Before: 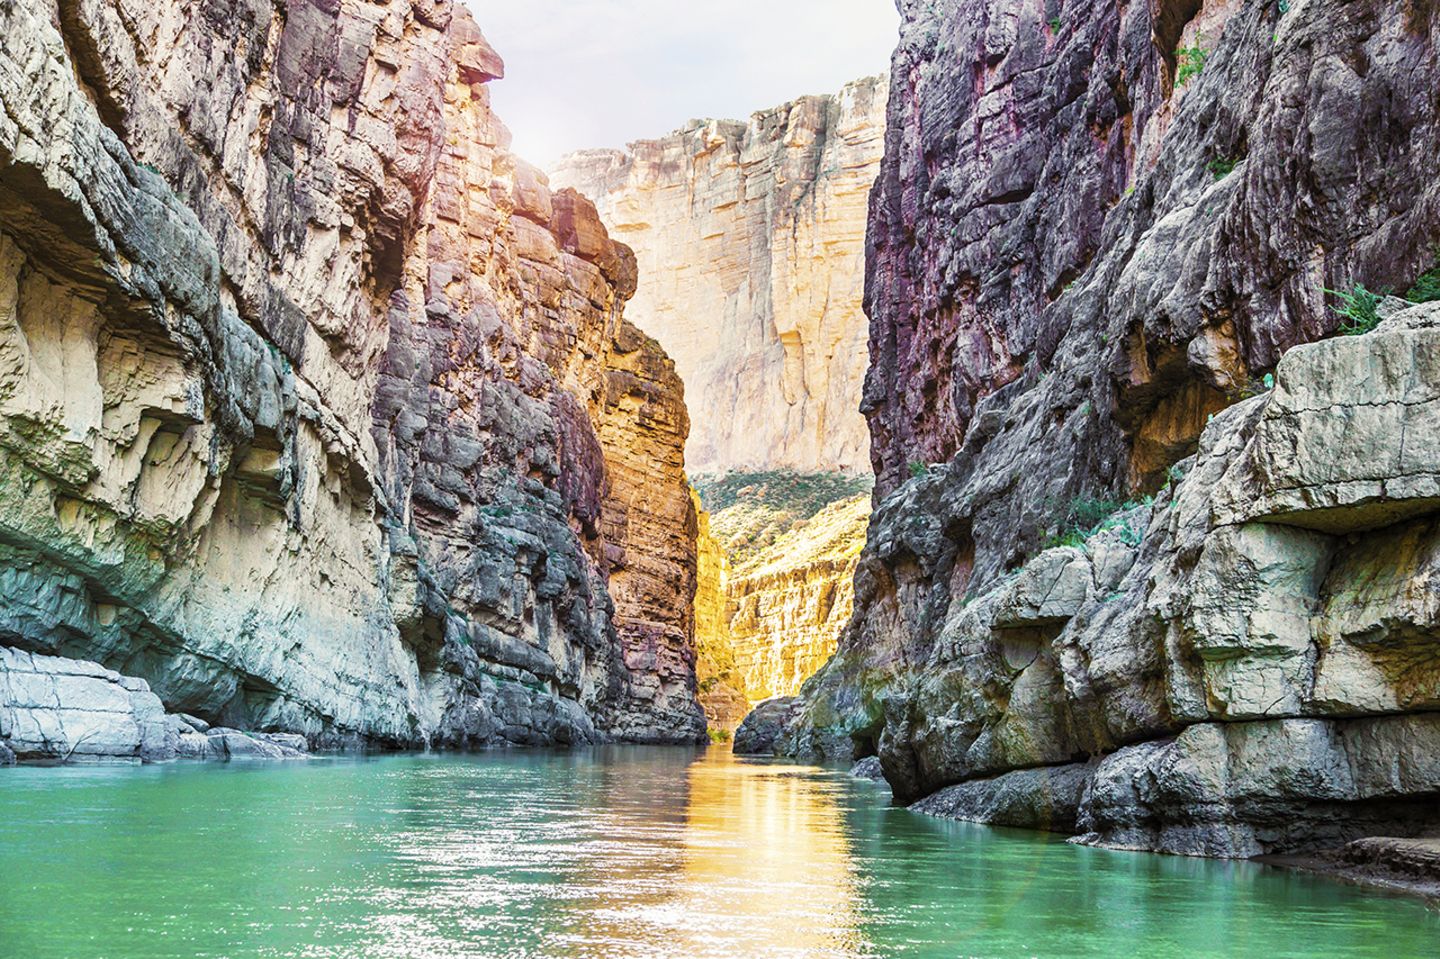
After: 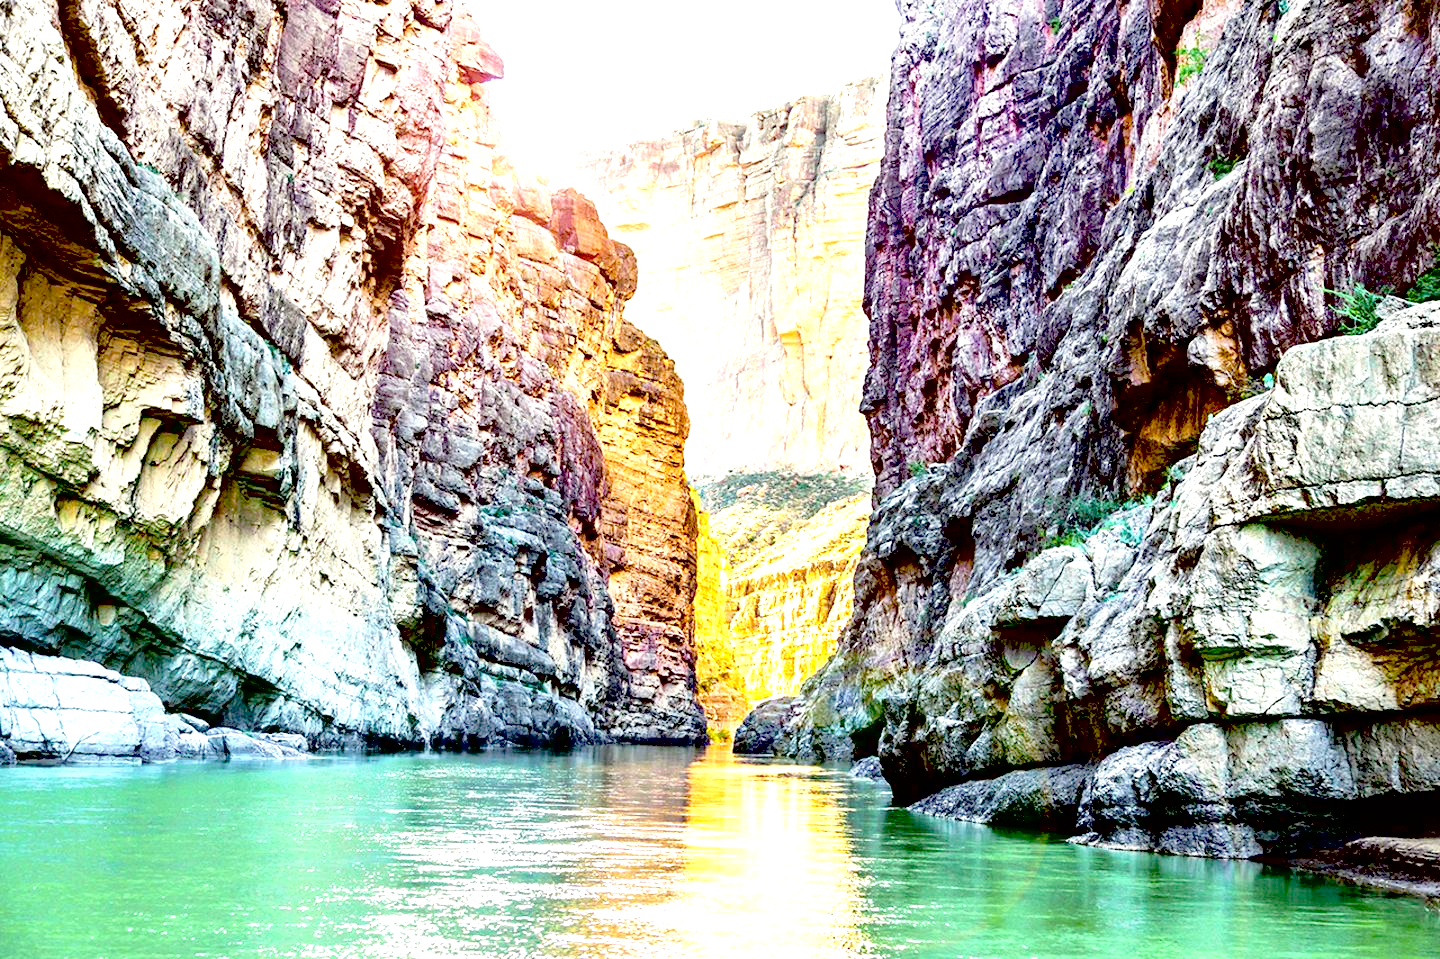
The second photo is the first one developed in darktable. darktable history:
contrast brightness saturation: brightness 0.13
exposure: black level correction 0.035, exposure 0.9 EV, compensate highlight preservation false
